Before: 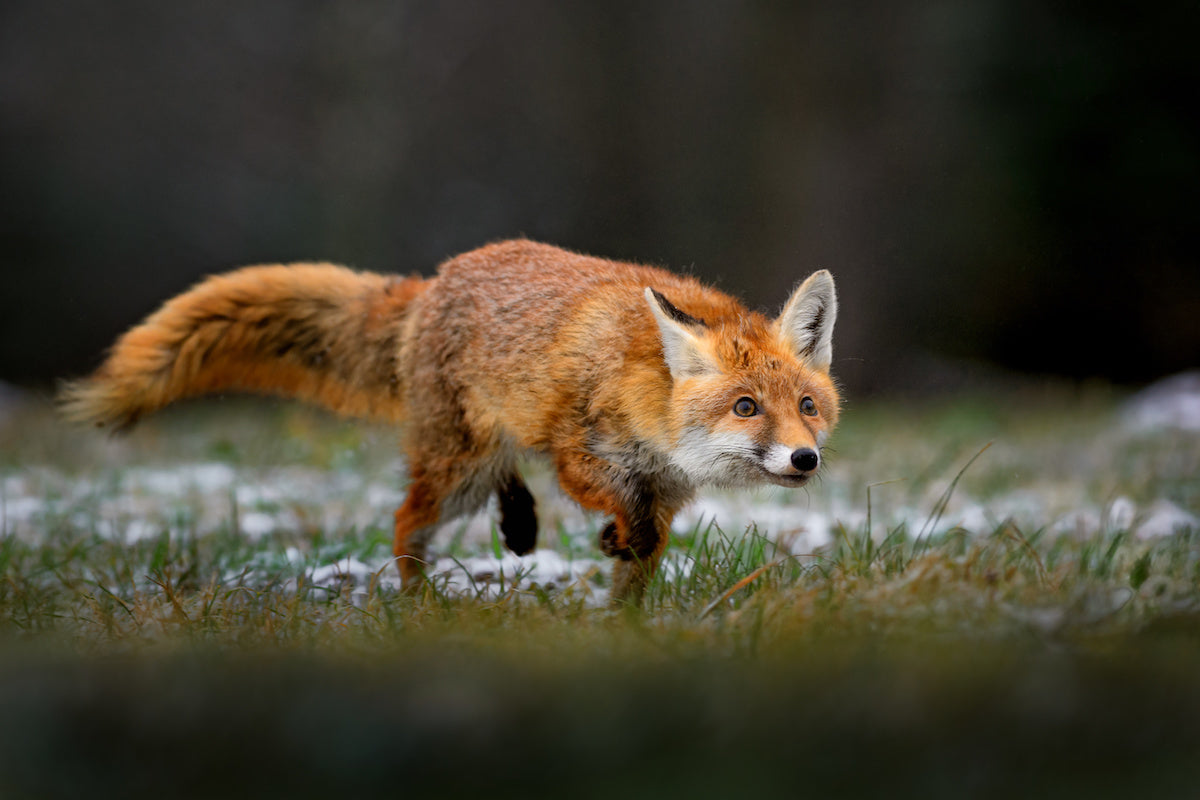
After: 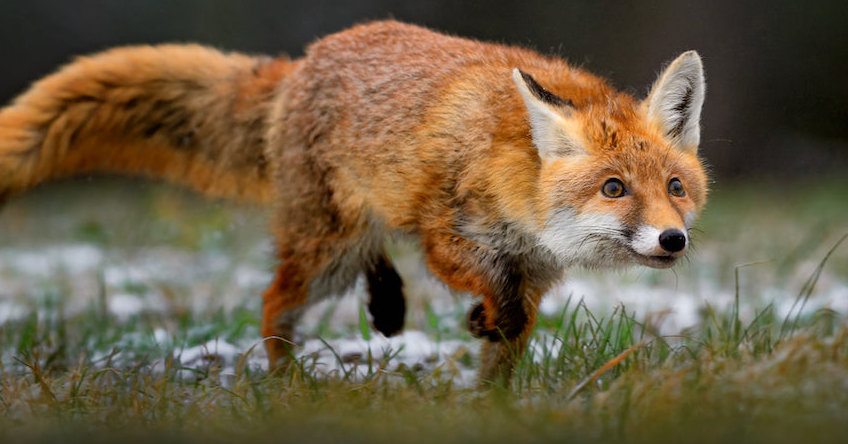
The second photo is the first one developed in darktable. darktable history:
crop: left 11.057%, top 27.409%, right 18.247%, bottom 17.071%
